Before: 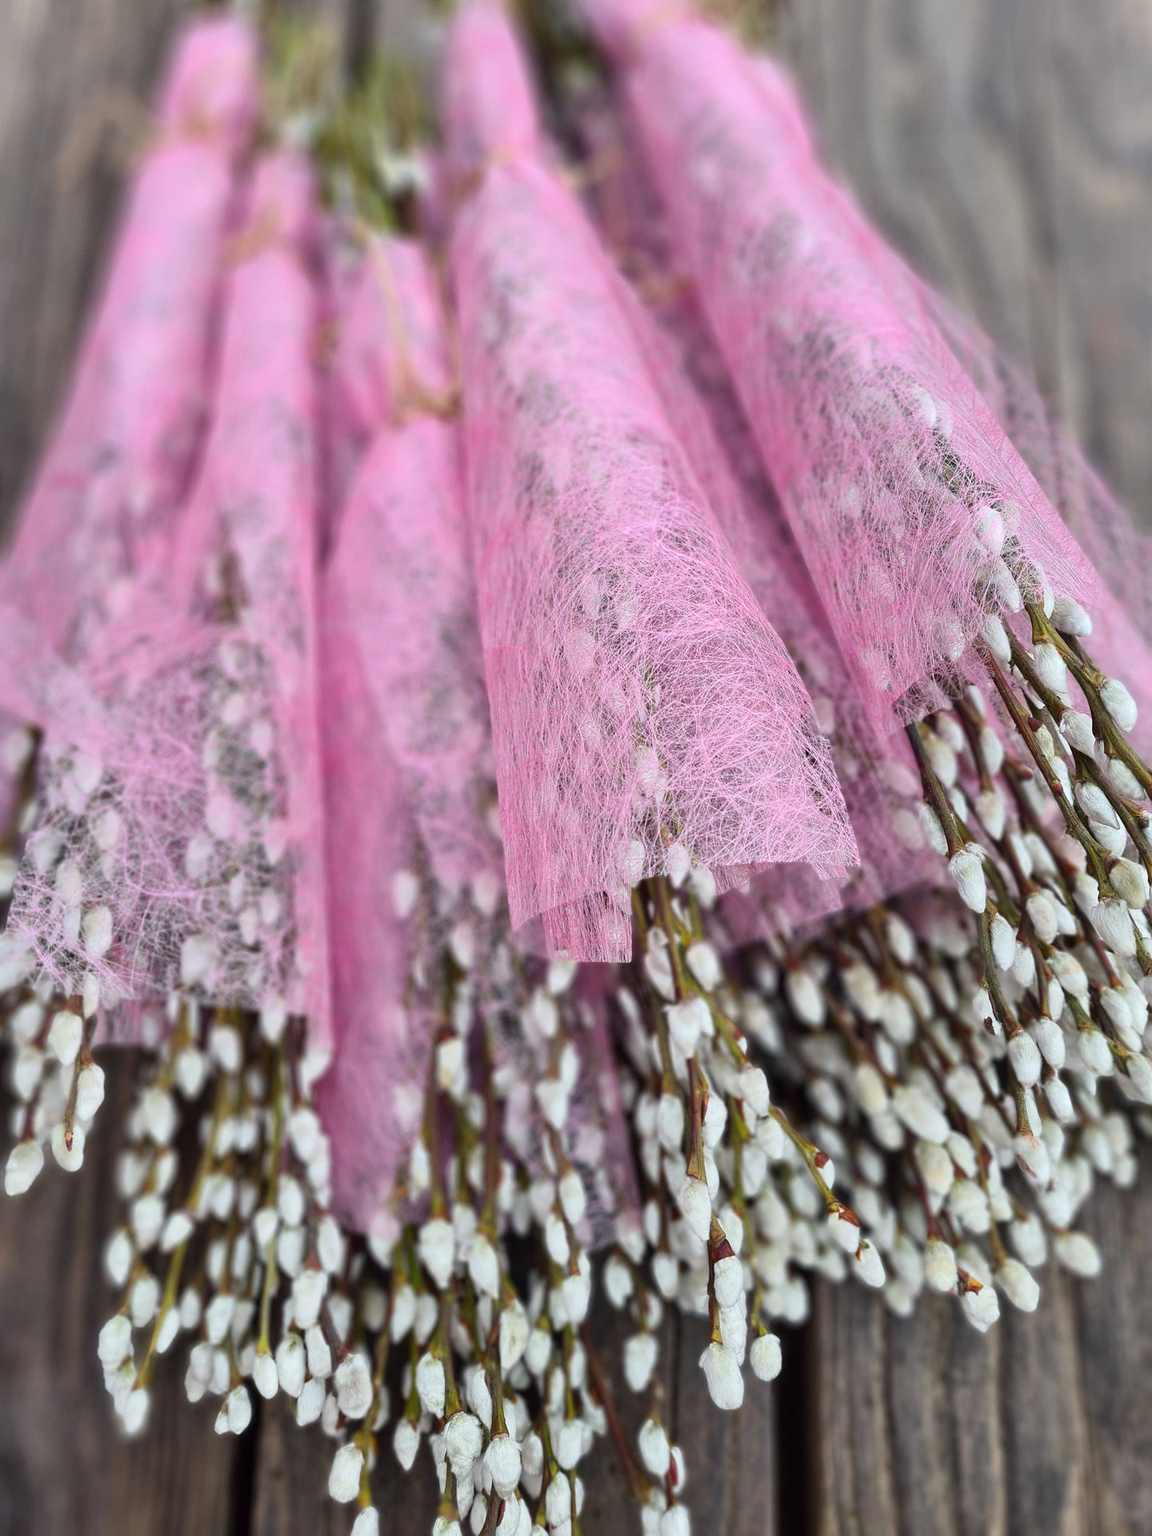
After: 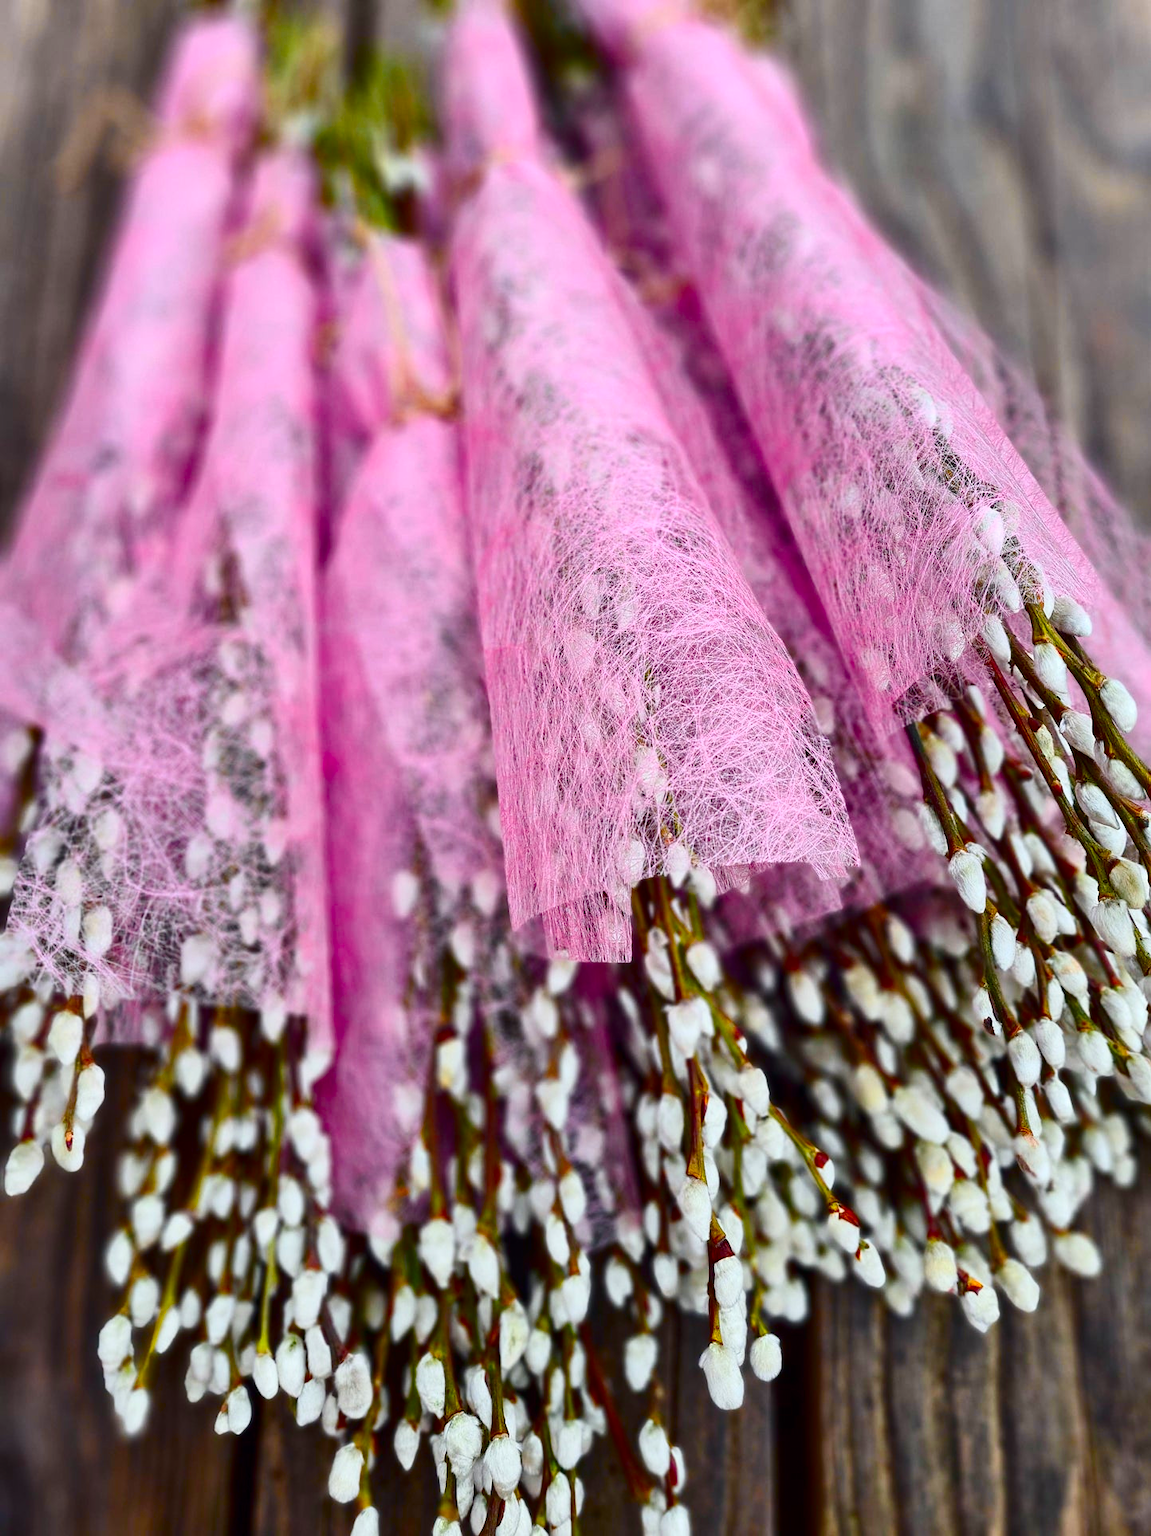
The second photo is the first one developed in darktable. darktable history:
color zones: curves: ch0 [(0.224, 0.526) (0.75, 0.5)]; ch1 [(0.055, 0.526) (0.224, 0.761) (0.377, 0.526) (0.75, 0.5)]
contrast brightness saturation: contrast 0.21, brightness -0.11, saturation 0.21
color balance rgb: perceptual saturation grading › global saturation 20%, perceptual saturation grading › highlights -25%, perceptual saturation grading › shadows 50%
